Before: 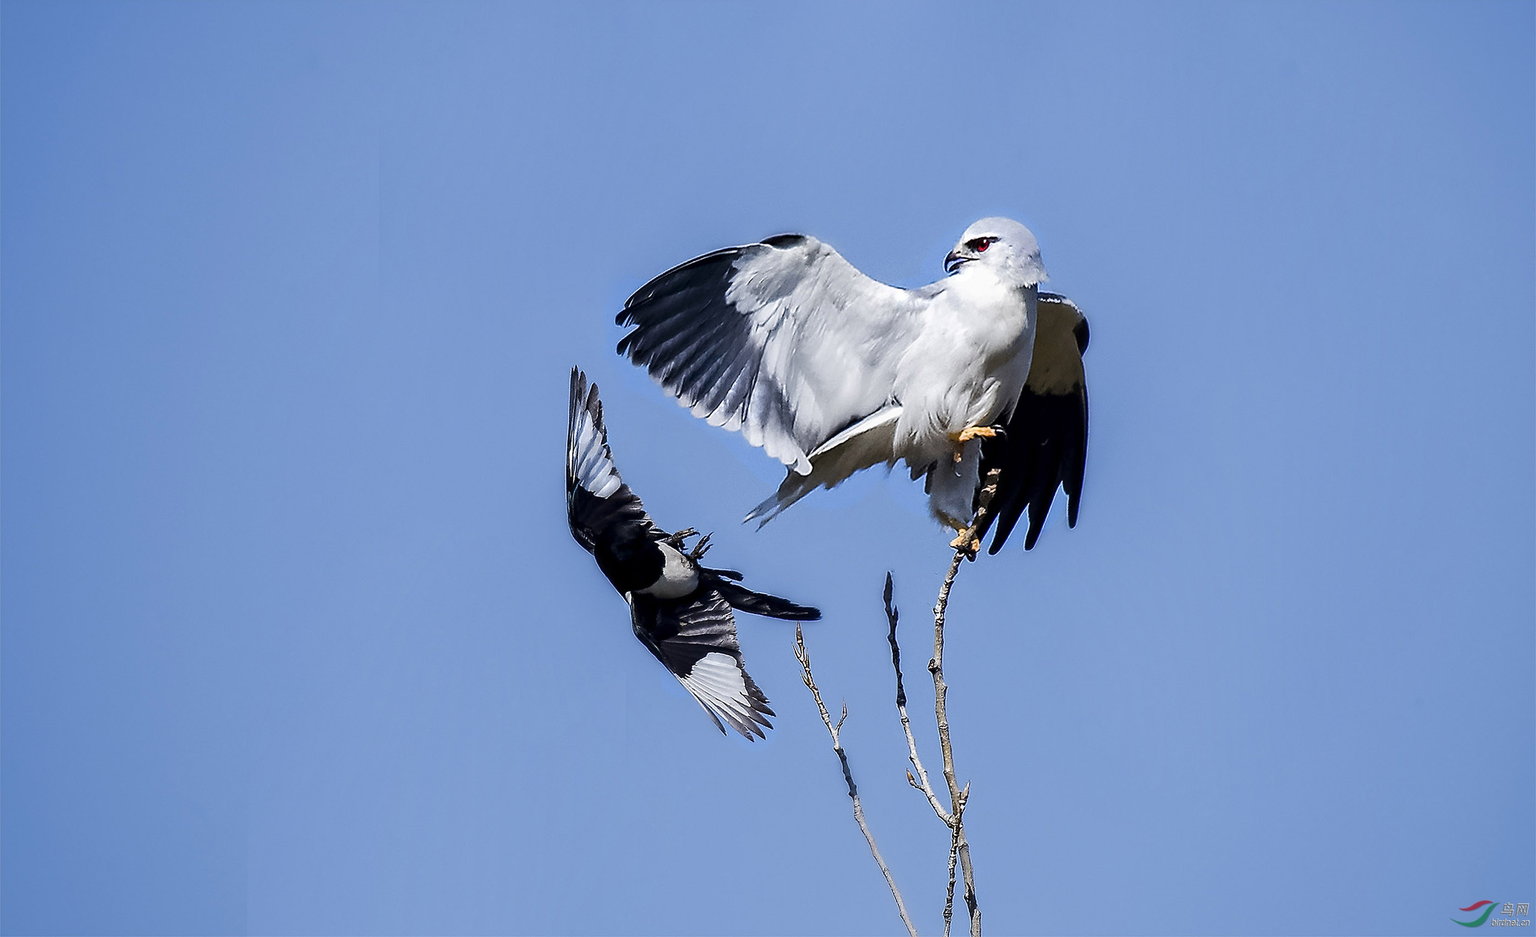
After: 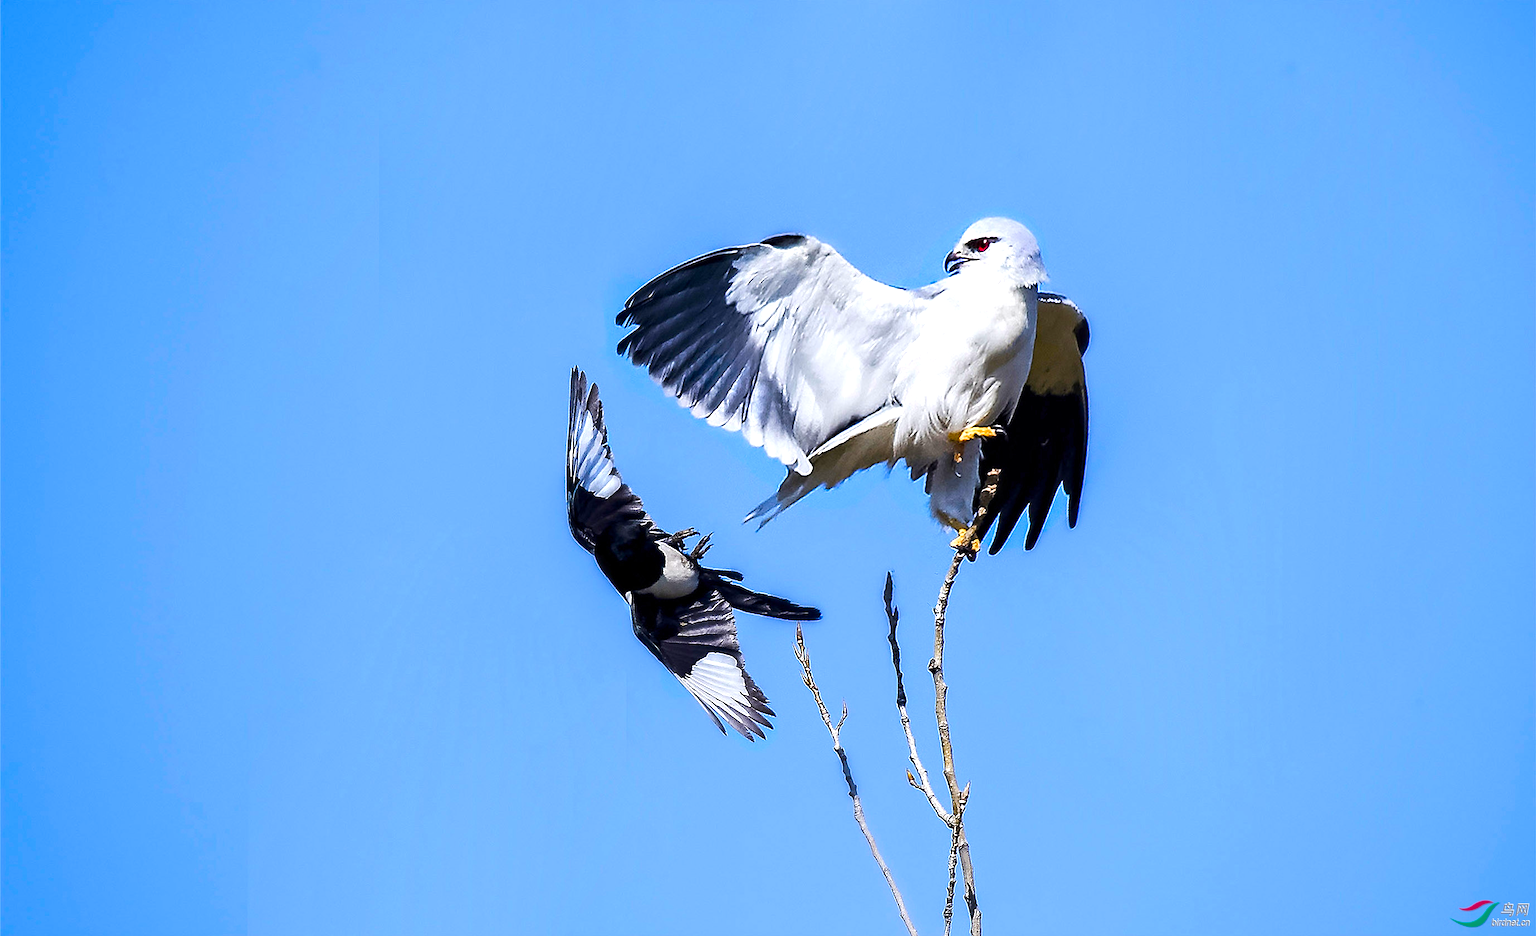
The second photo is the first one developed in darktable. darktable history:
exposure: exposure 0.559 EV, compensate highlight preservation false
color balance rgb: linear chroma grading › shadows 9.612%, linear chroma grading › highlights 9.124%, linear chroma grading › global chroma 14.762%, linear chroma grading › mid-tones 14.794%, perceptual saturation grading › global saturation 29.367%
